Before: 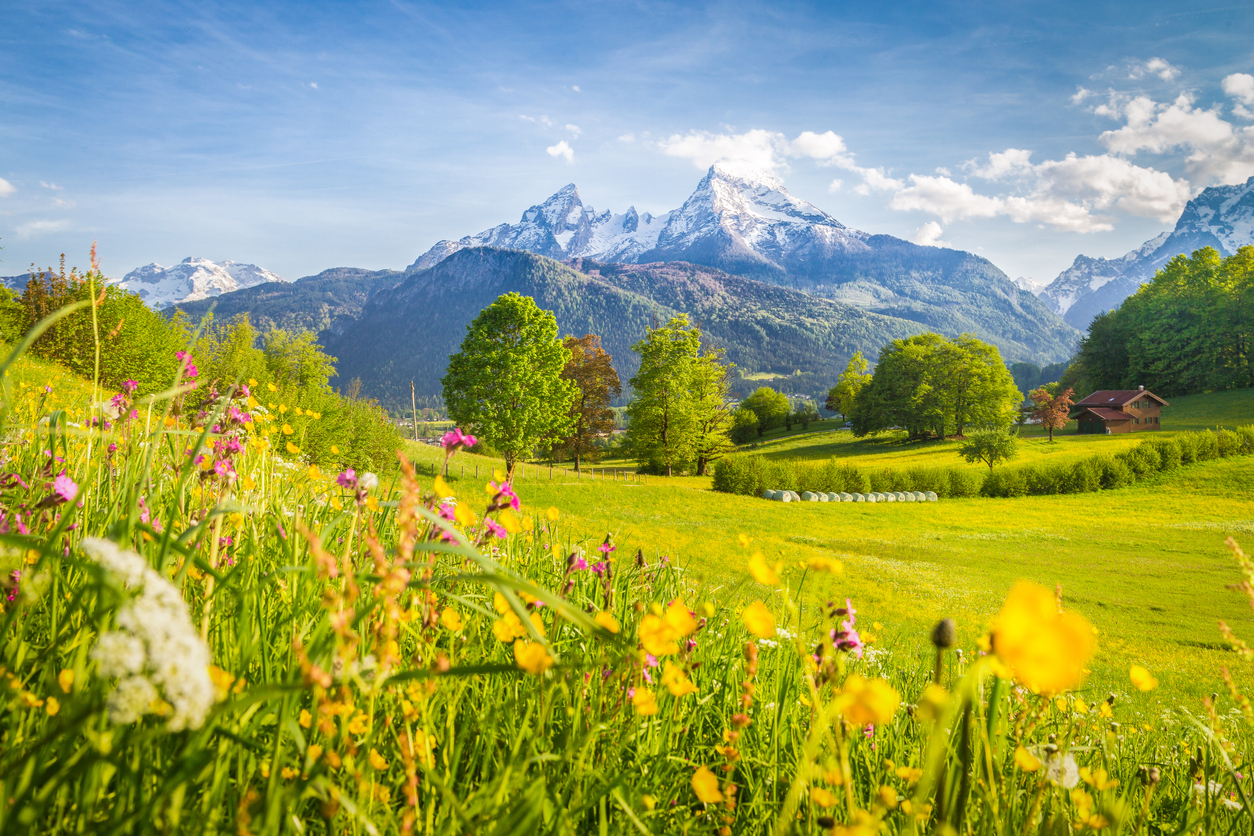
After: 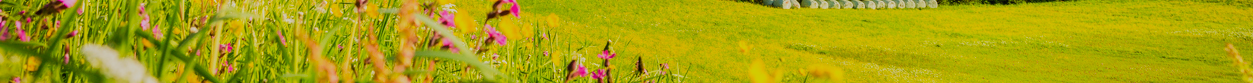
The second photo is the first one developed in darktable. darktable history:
filmic rgb: black relative exposure -7.32 EV, white relative exposure 5.09 EV, hardness 3.2
crop and rotate: top 59.084%, bottom 30.916%
tone curve: curves: ch0 [(0, 0) (0.003, 0.004) (0.011, 0.008) (0.025, 0.012) (0.044, 0.02) (0.069, 0.028) (0.1, 0.034) (0.136, 0.059) (0.177, 0.1) (0.224, 0.151) (0.277, 0.203) (0.335, 0.266) (0.399, 0.344) (0.468, 0.414) (0.543, 0.507) (0.623, 0.602) (0.709, 0.704) (0.801, 0.804) (0.898, 0.927) (1, 1)], preserve colors none
